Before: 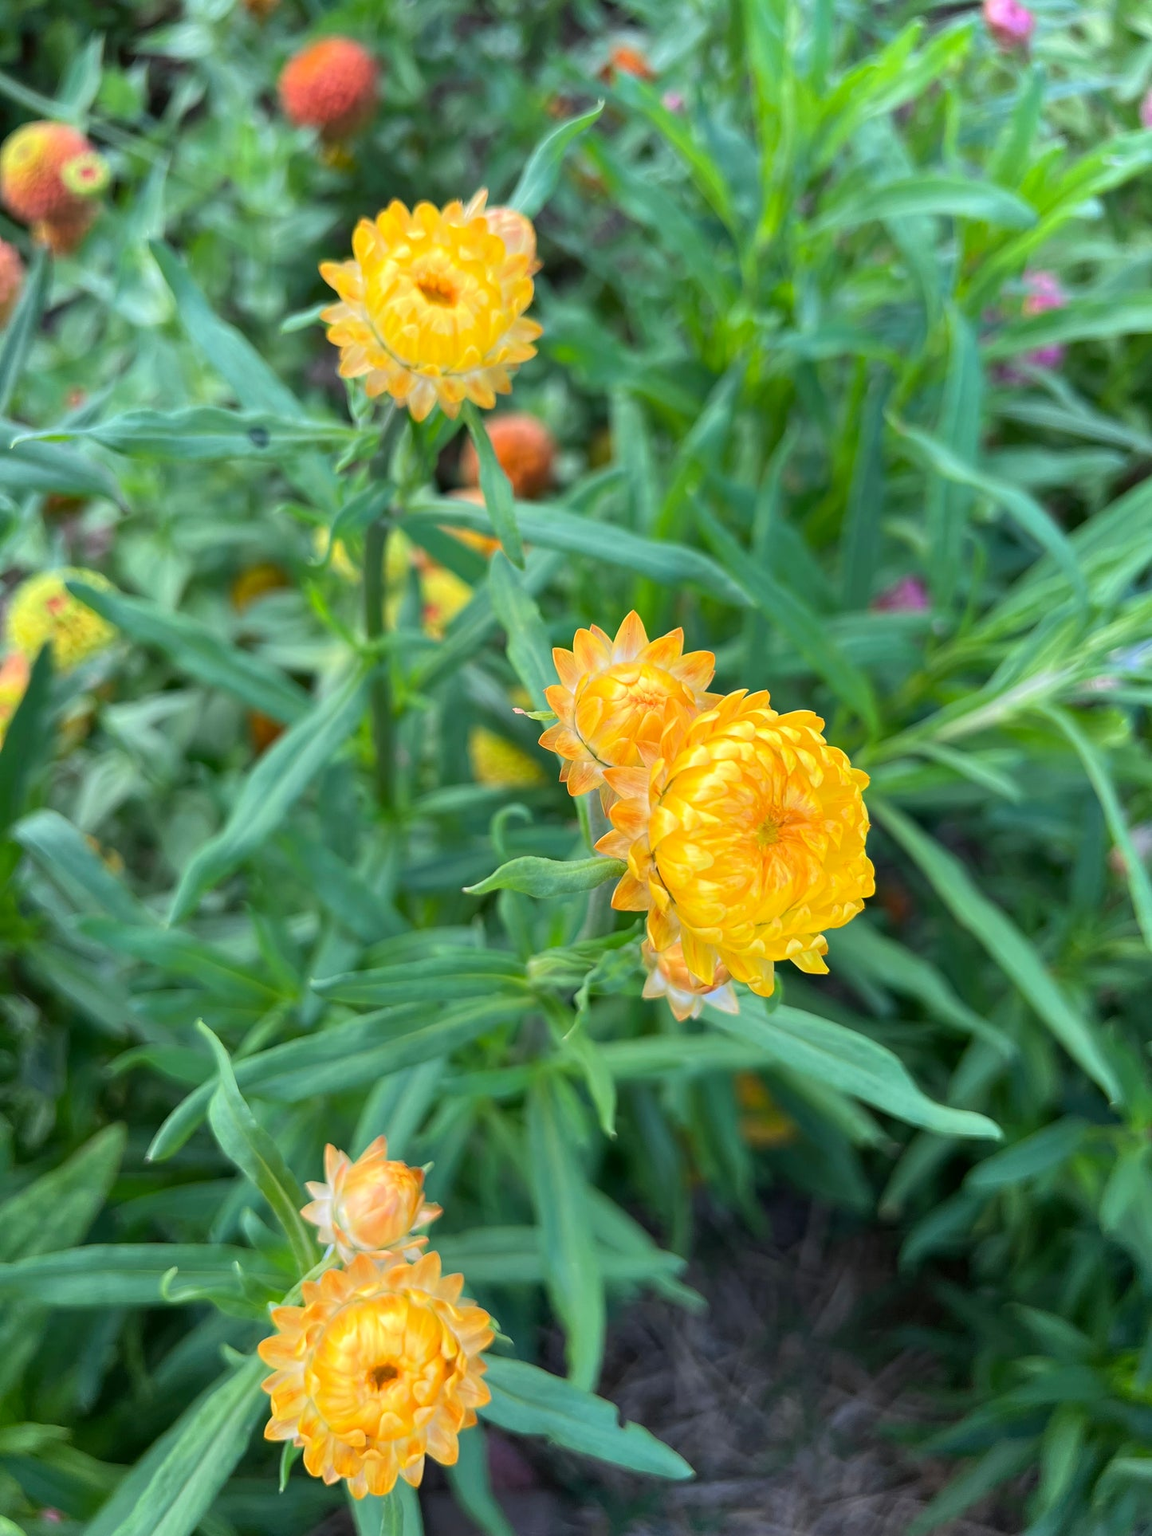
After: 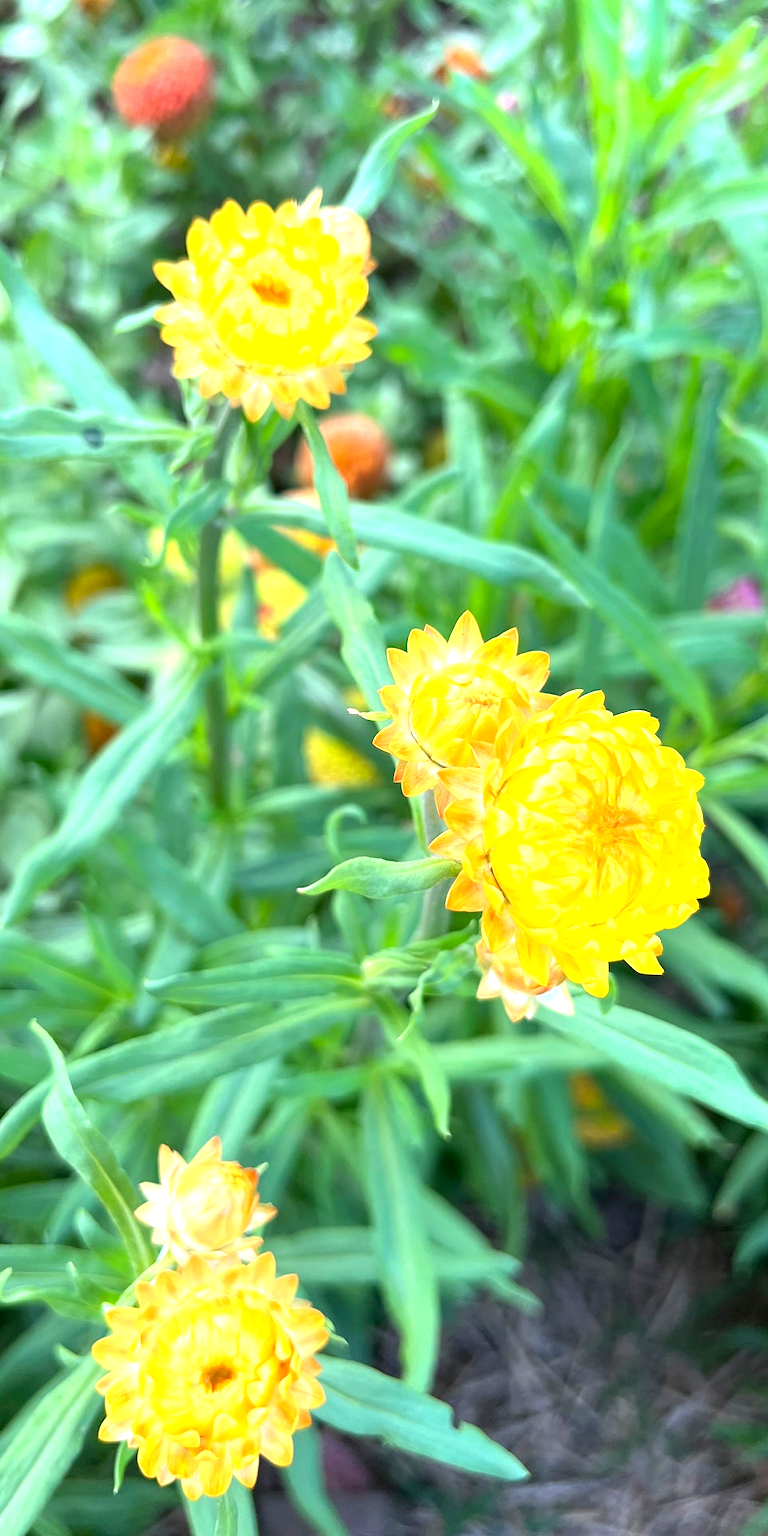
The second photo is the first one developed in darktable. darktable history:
exposure: black level correction 0.001, exposure 1.05 EV, compensate exposure bias true, compensate highlight preservation false
crop and rotate: left 14.436%, right 18.898%
